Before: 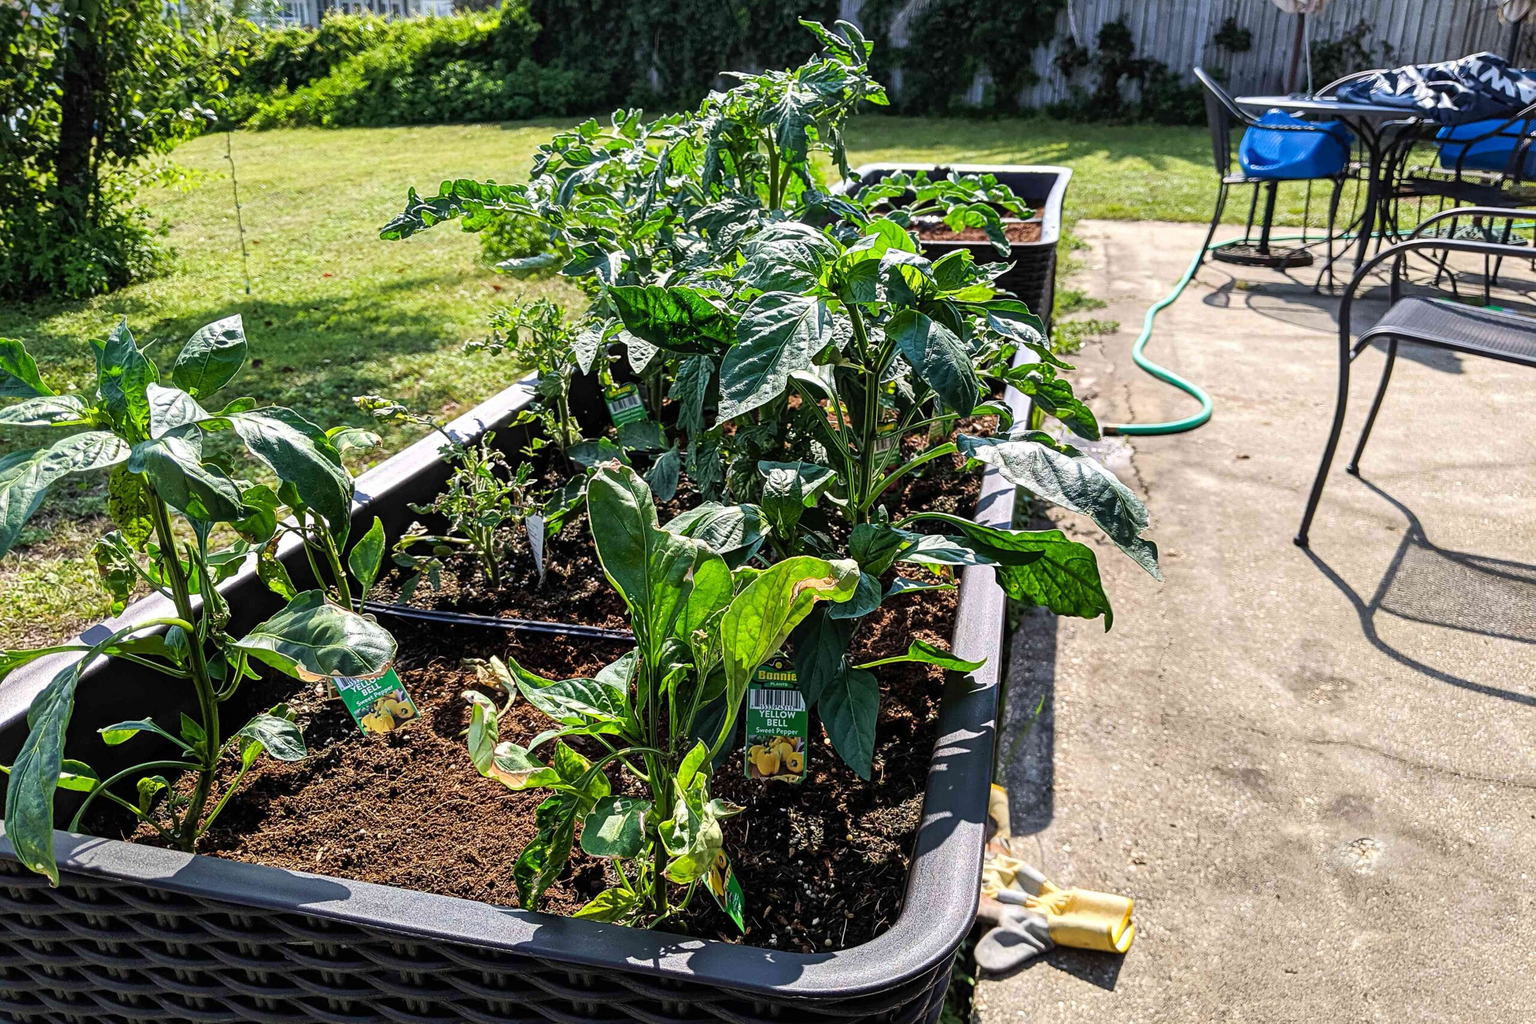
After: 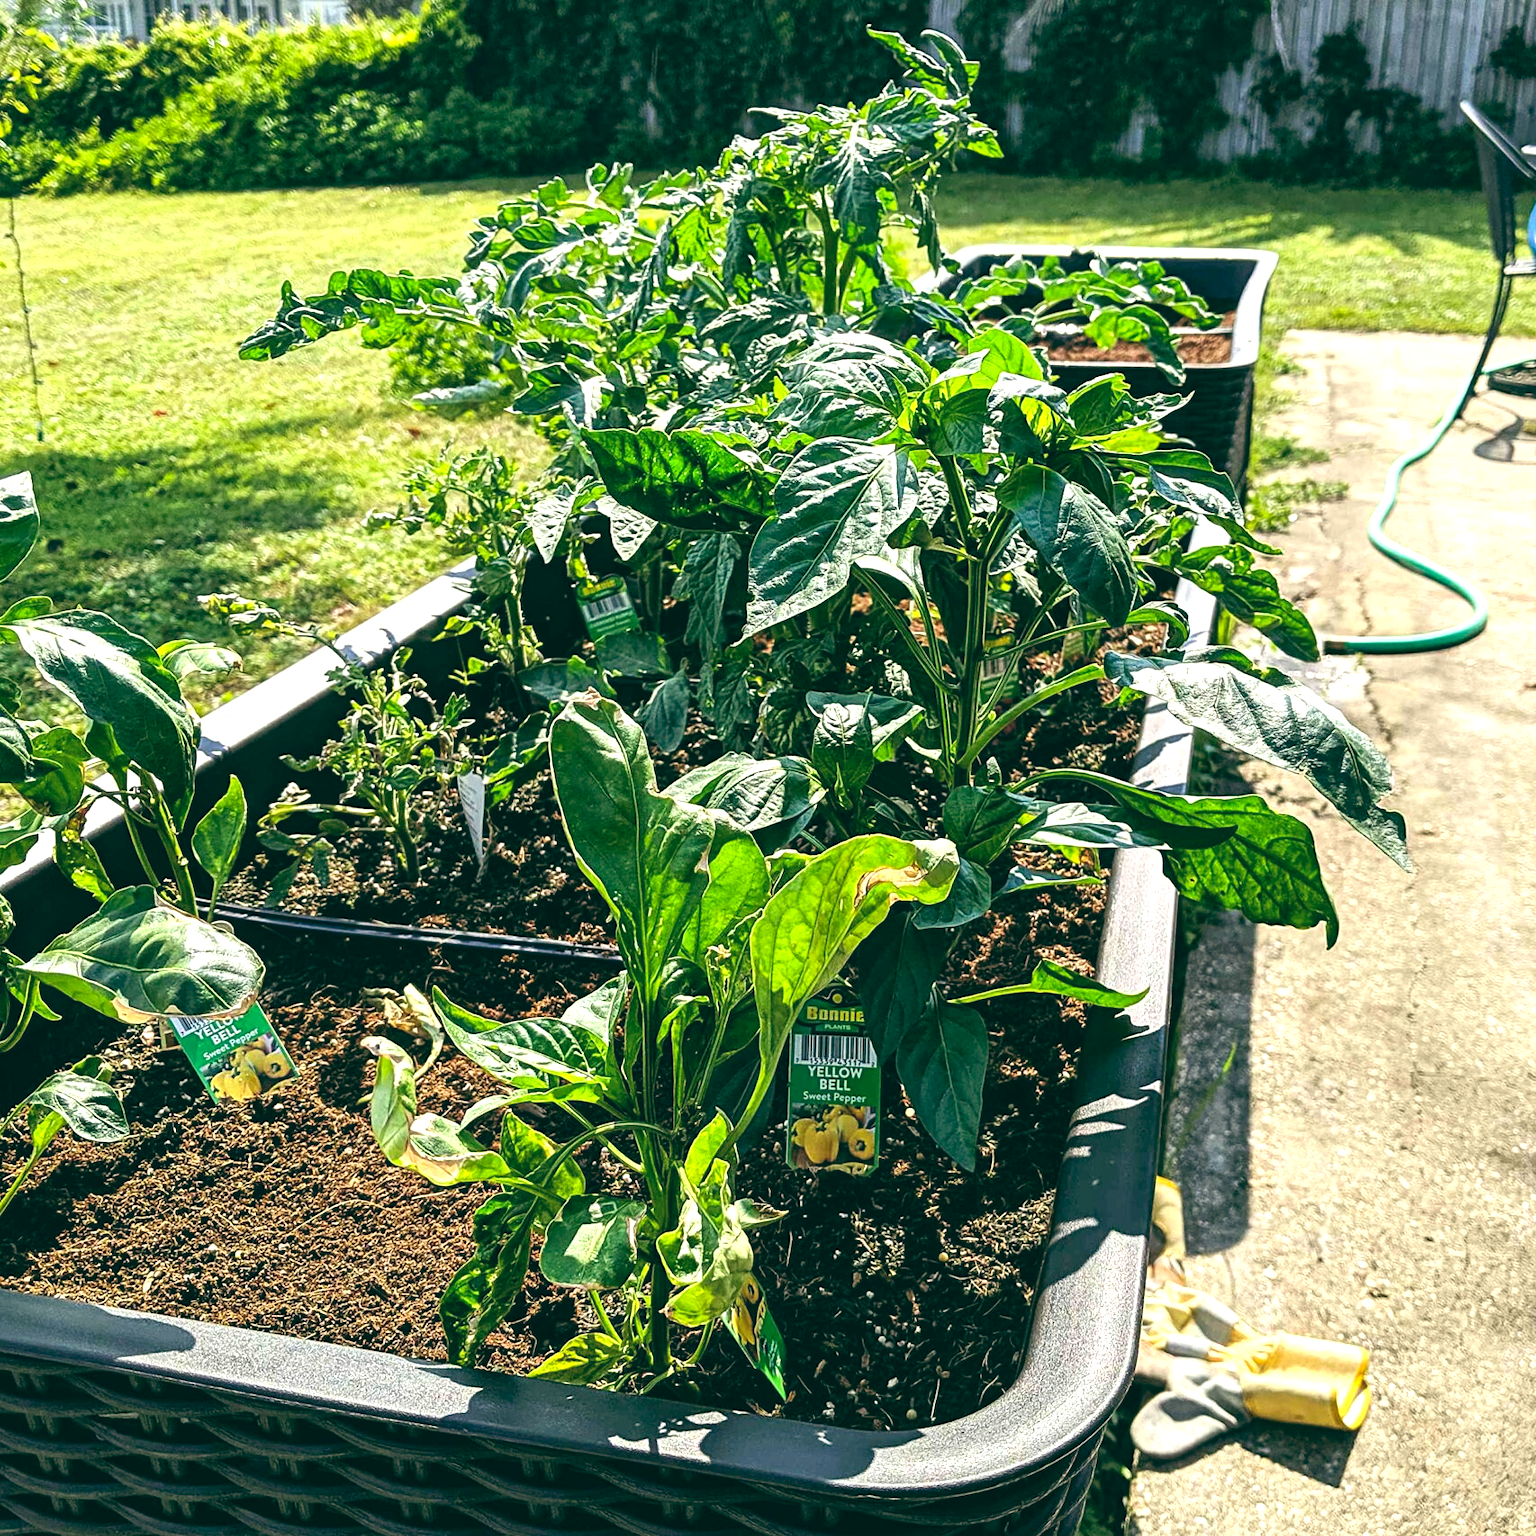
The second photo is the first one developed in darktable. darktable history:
color balance: lift [1.005, 0.99, 1.007, 1.01], gamma [1, 1.034, 1.032, 0.966], gain [0.873, 1.055, 1.067, 0.933]
local contrast: highlights 100%, shadows 100%, detail 120%, midtone range 0.2
crop and rotate: left 14.385%, right 18.948%
exposure: black level correction 0, exposure 0.7 EV, compensate exposure bias true, compensate highlight preservation false
color correction: saturation 0.99
